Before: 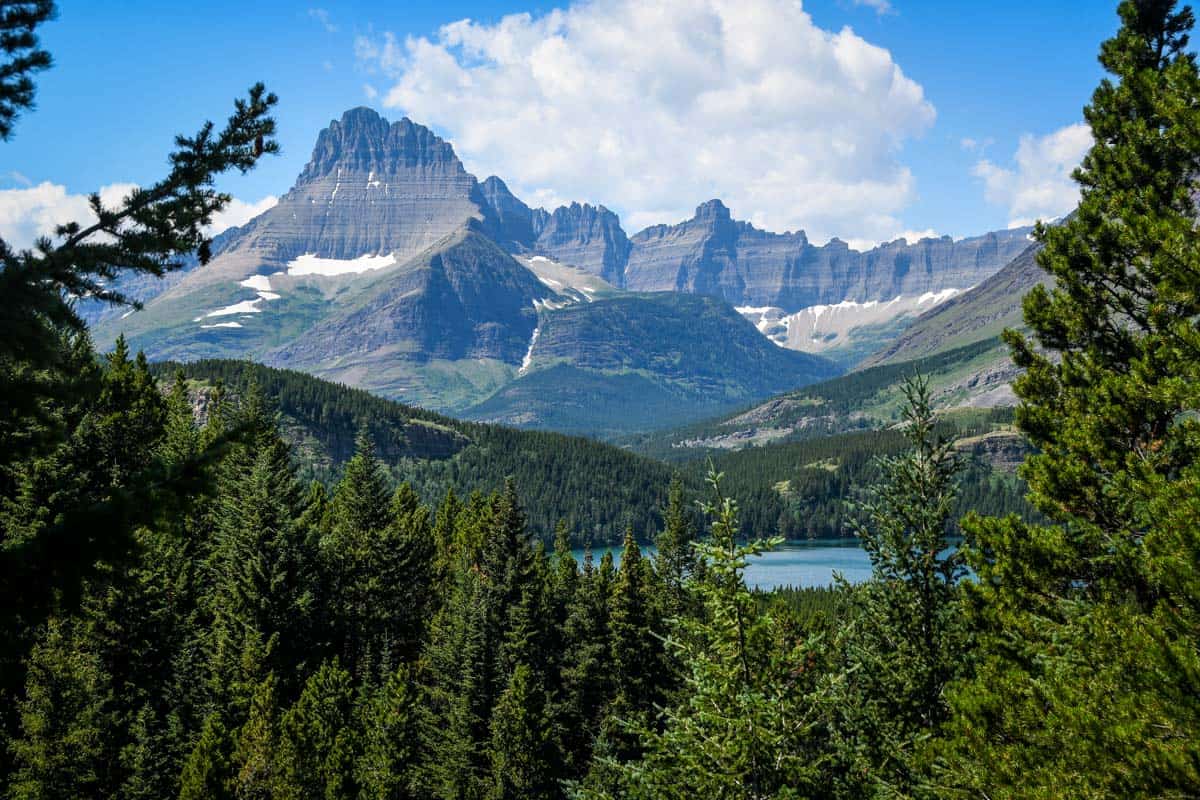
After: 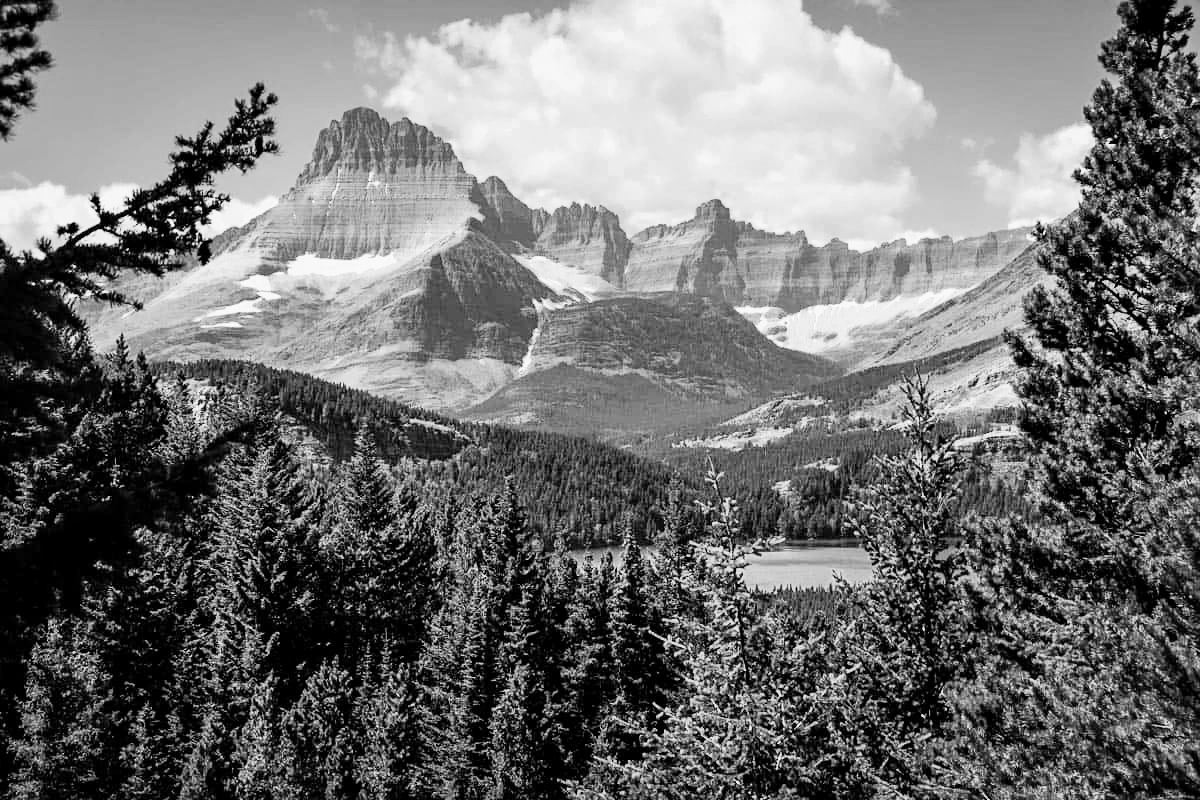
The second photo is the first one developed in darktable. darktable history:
contrast equalizer: octaves 7, y [[0.6 ×6], [0.55 ×6], [0 ×6], [0 ×6], [0 ×6]], mix 0.3
color zones: curves: ch0 [(0, 0.5) (0.125, 0.4) (0.25, 0.5) (0.375, 0.4) (0.5, 0.4) (0.625, 0.35) (0.75, 0.35) (0.875, 0.5)]; ch1 [(0, 0.35) (0.125, 0.45) (0.25, 0.35) (0.375, 0.35) (0.5, 0.35) (0.625, 0.35) (0.75, 0.45) (0.875, 0.35)]; ch2 [(0, 0.6) (0.125, 0.5) (0.25, 0.5) (0.375, 0.6) (0.5, 0.6) (0.625, 0.5) (0.75, 0.5) (0.875, 0.5)]
denoise (profiled): strength 1.2, preserve shadows 0, a [-1, 0, 0], y [[0.5 ×7] ×4, [0 ×7], [0.5 ×7]], compensate highlight preservation false
monochrome: on, module defaults
sharpen: amount 0.2
rgb curve: curves: ch0 [(0, 0) (0.21, 0.15) (0.24, 0.21) (0.5, 0.75) (0.75, 0.96) (0.89, 0.99) (1, 1)]; ch1 [(0, 0.02) (0.21, 0.13) (0.25, 0.2) (0.5, 0.67) (0.75, 0.9) (0.89, 0.97) (1, 1)]; ch2 [(0, 0.02) (0.21, 0.13) (0.25, 0.2) (0.5, 0.67) (0.75, 0.9) (0.89, 0.97) (1, 1)], compensate middle gray true
color balance rgb: shadows lift › chroma 1%, shadows lift › hue 113°, highlights gain › chroma 0.2%, highlights gain › hue 333°, perceptual saturation grading › global saturation 20%, perceptual saturation grading › highlights -50%, perceptual saturation grading › shadows 25%, contrast -30%
